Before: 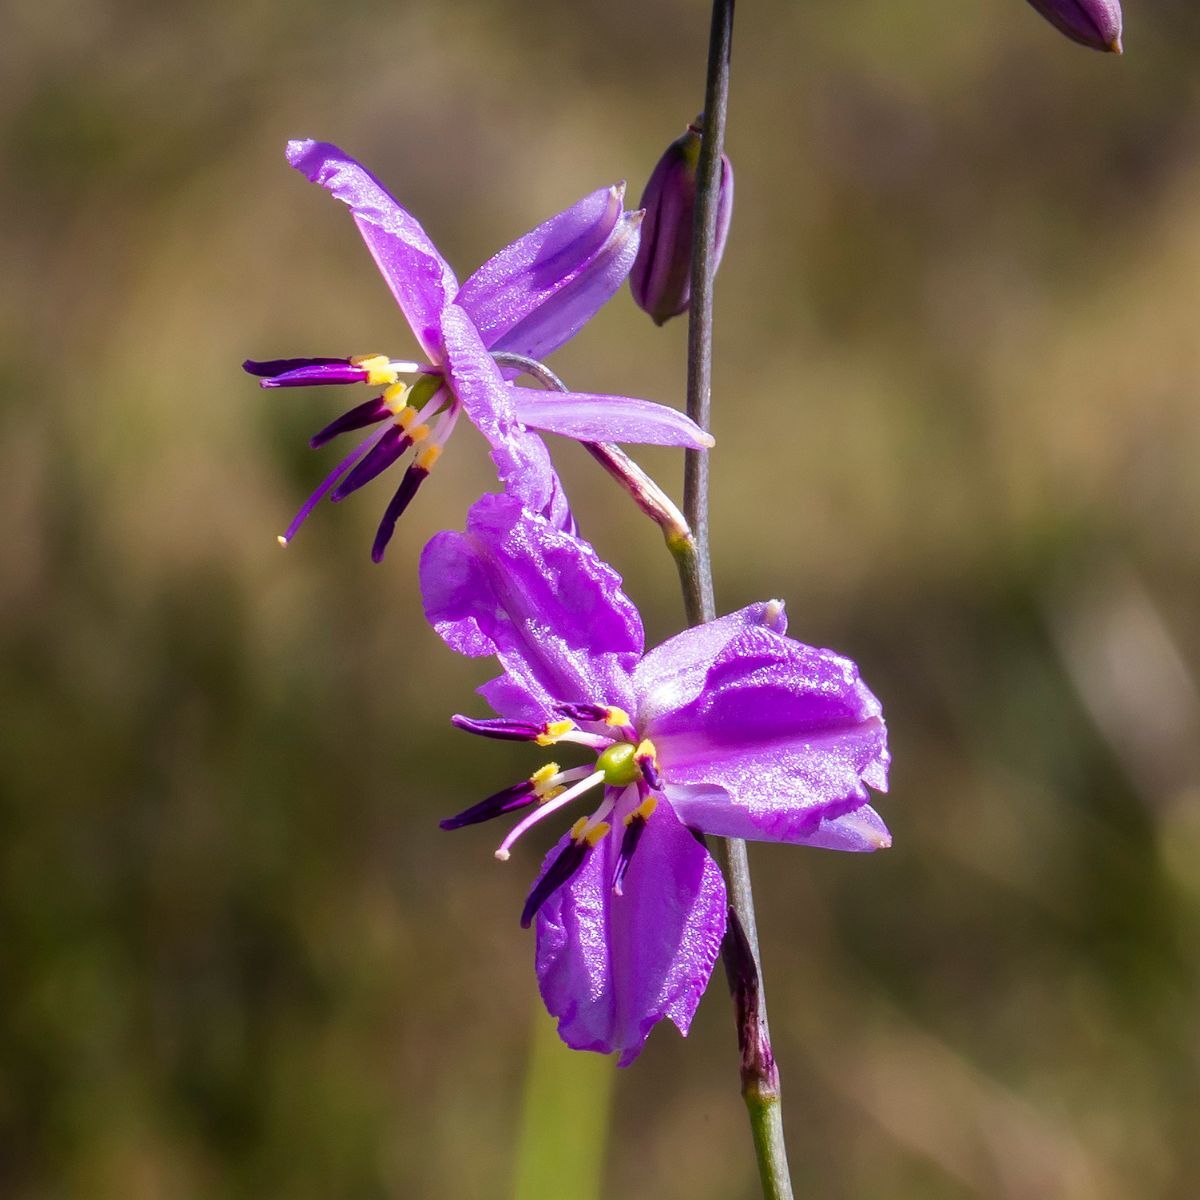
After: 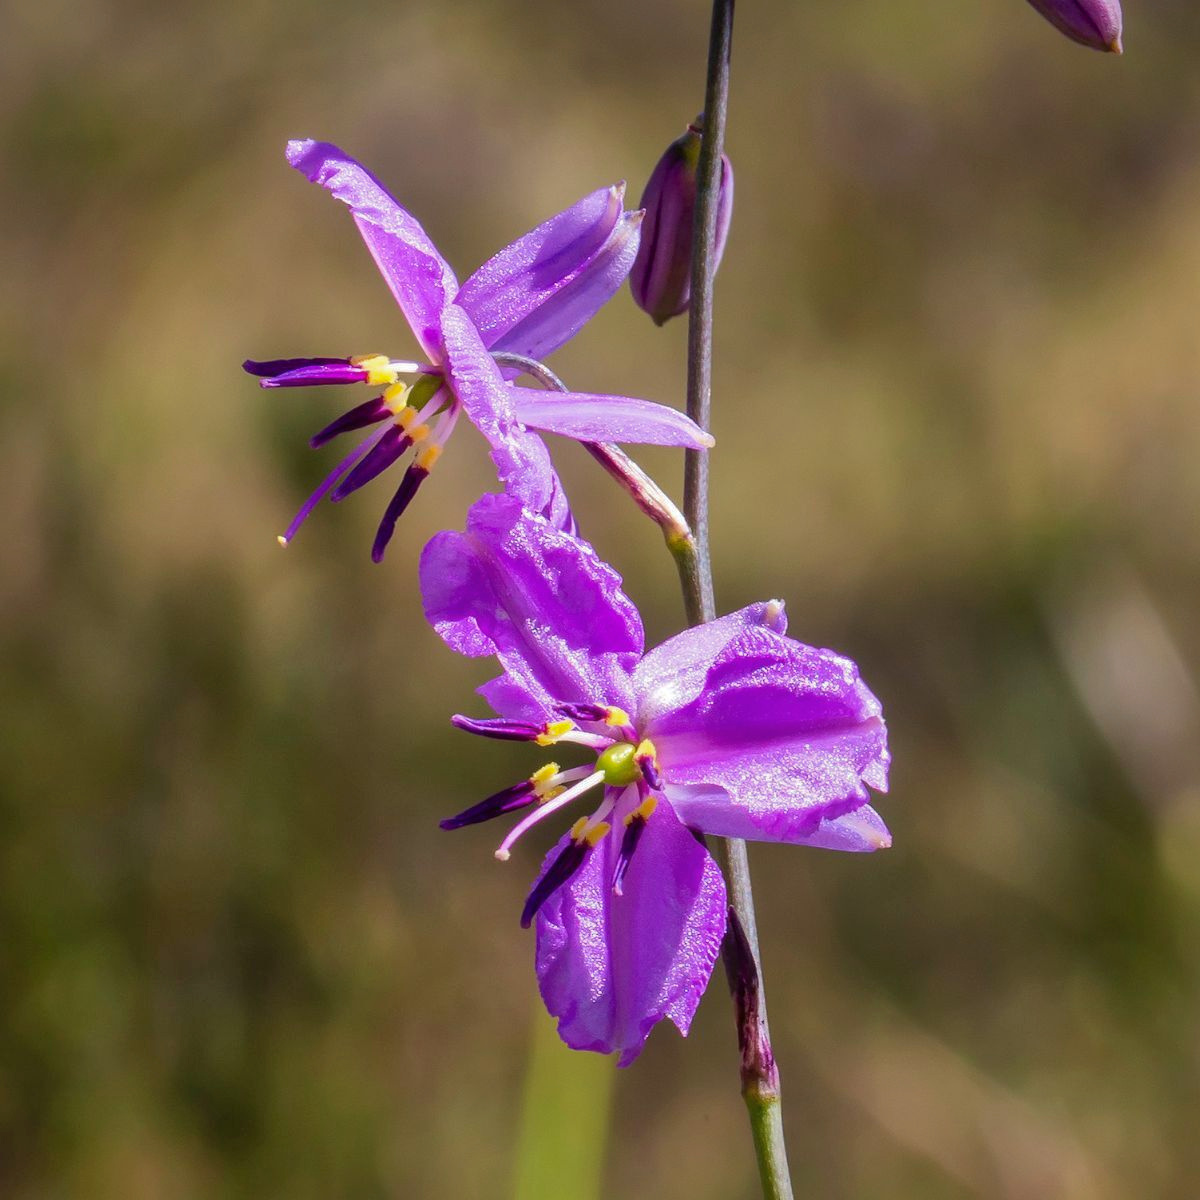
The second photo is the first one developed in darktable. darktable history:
shadows and highlights: highlights -60
white balance: red 1, blue 1
velvia: strength 9.25%
